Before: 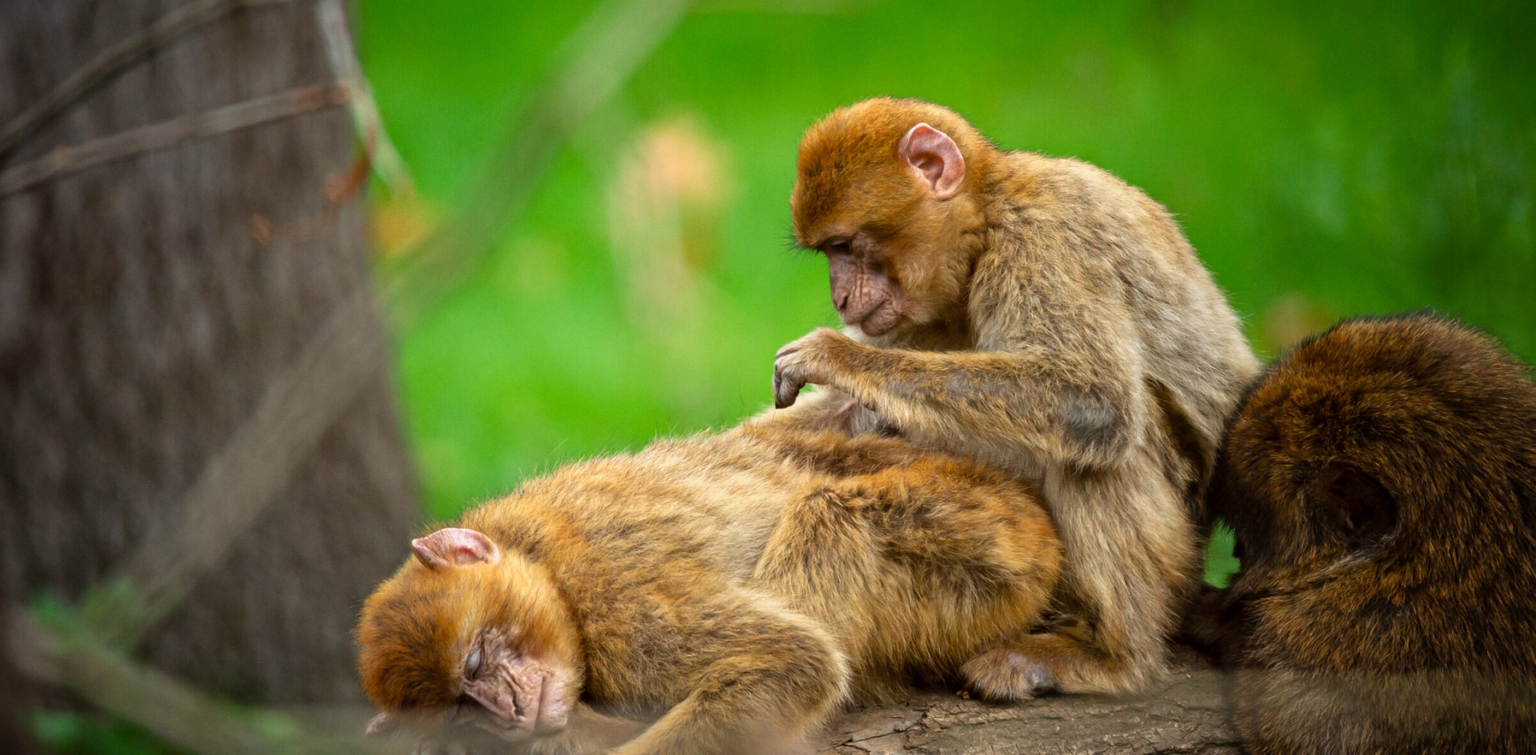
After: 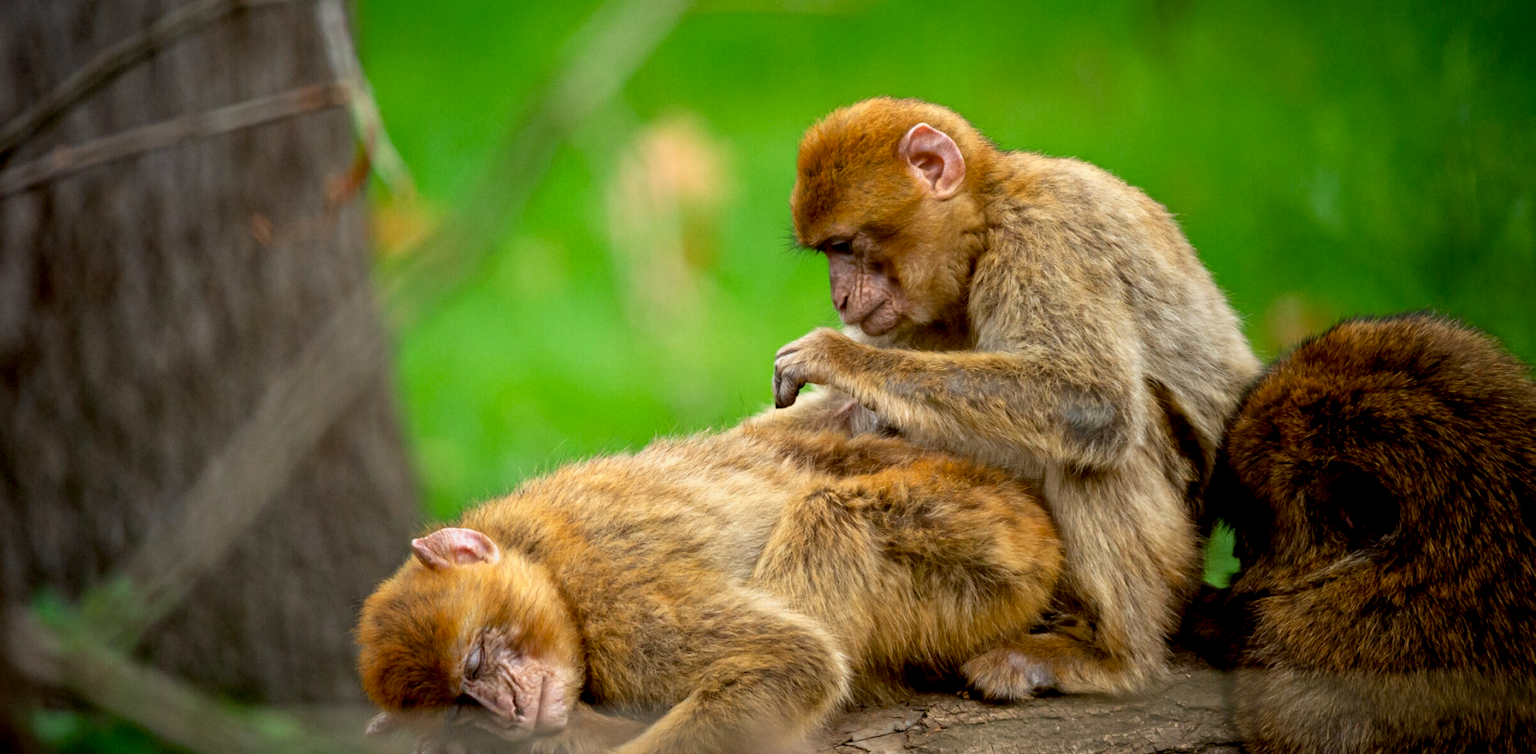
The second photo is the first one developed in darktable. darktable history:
exposure: black level correction 0.009, exposure 0.016 EV, compensate highlight preservation false
